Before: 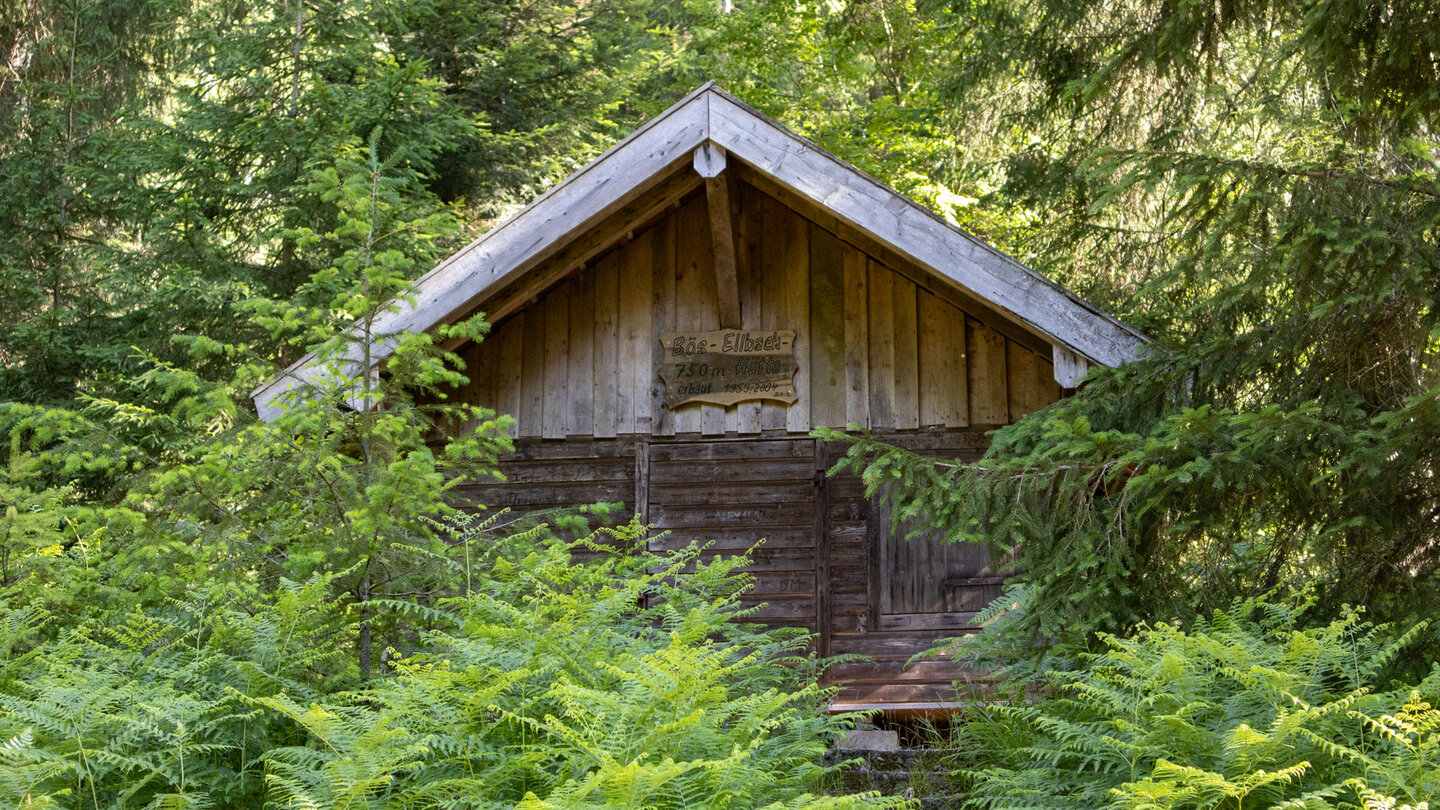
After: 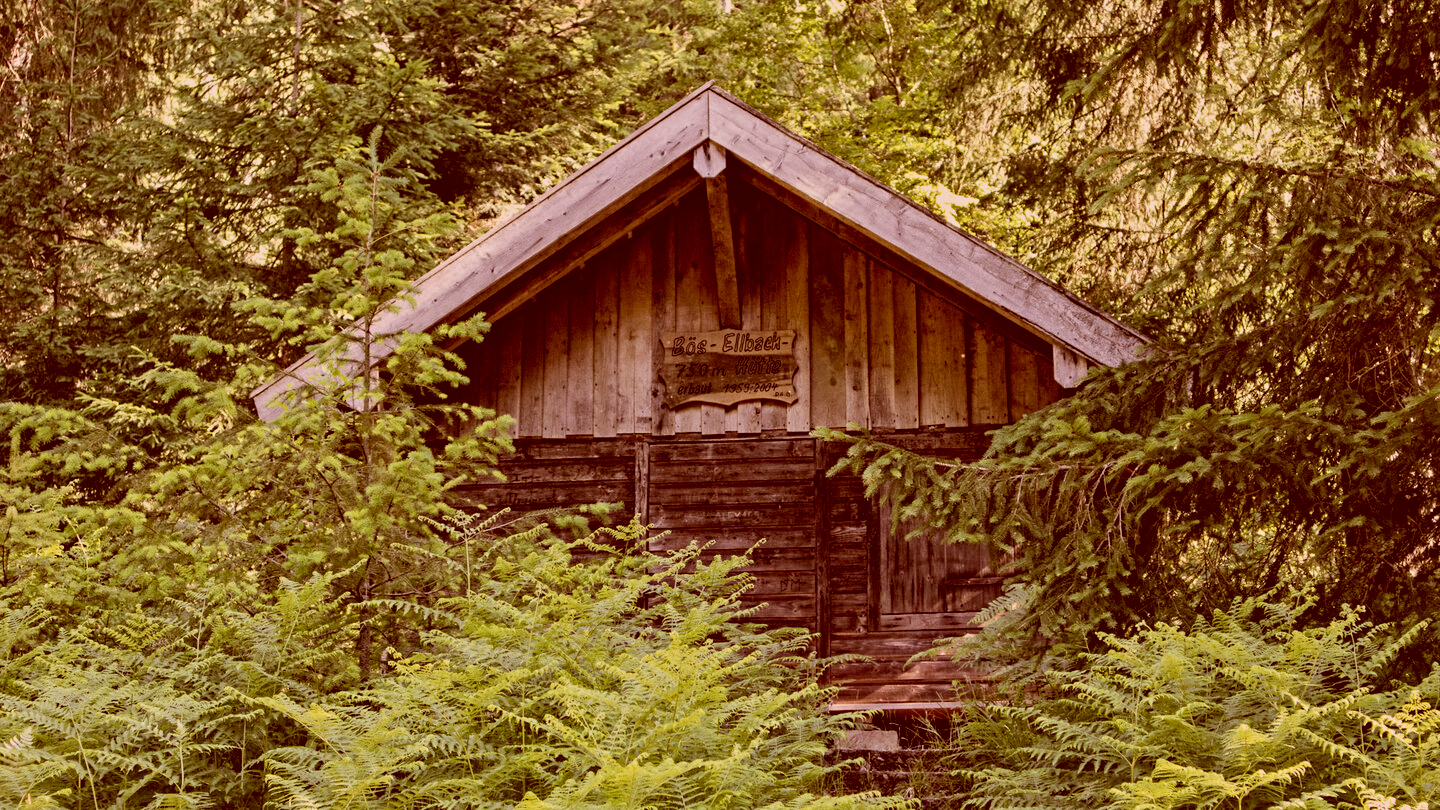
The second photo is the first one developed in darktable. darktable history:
color correction: highlights a* 9.03, highlights b* 8.71, shadows a* 40, shadows b* 40, saturation 0.8
contrast equalizer: y [[0.5, 0.501, 0.525, 0.597, 0.58, 0.514], [0.5 ×6], [0.5 ×6], [0 ×6], [0 ×6]]
filmic rgb: black relative exposure -8.42 EV, white relative exposure 4.68 EV, hardness 3.82, color science v6 (2022)
